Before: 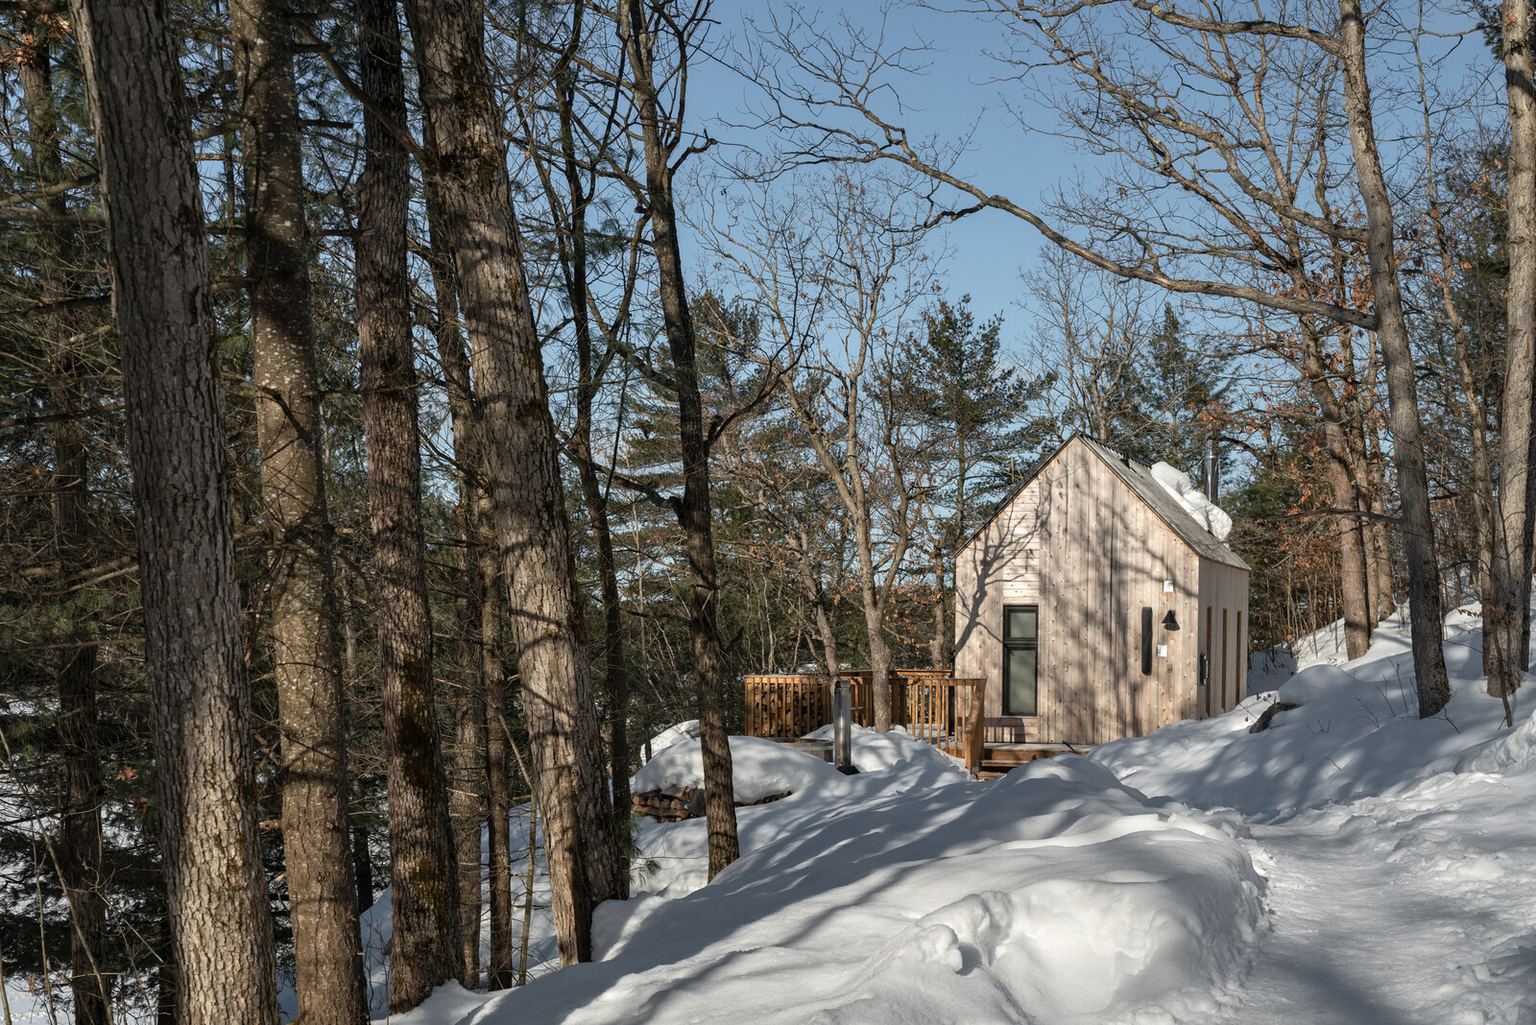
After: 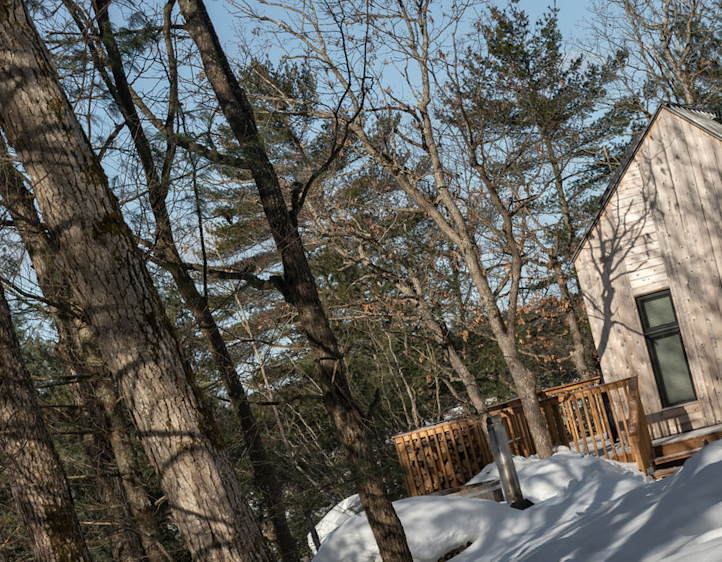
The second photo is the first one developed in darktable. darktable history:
crop and rotate: angle 0.02°, left 24.353%, top 13.219%, right 26.156%, bottom 8.224%
rotate and perspective: rotation -14.8°, crop left 0.1, crop right 0.903, crop top 0.25, crop bottom 0.748
